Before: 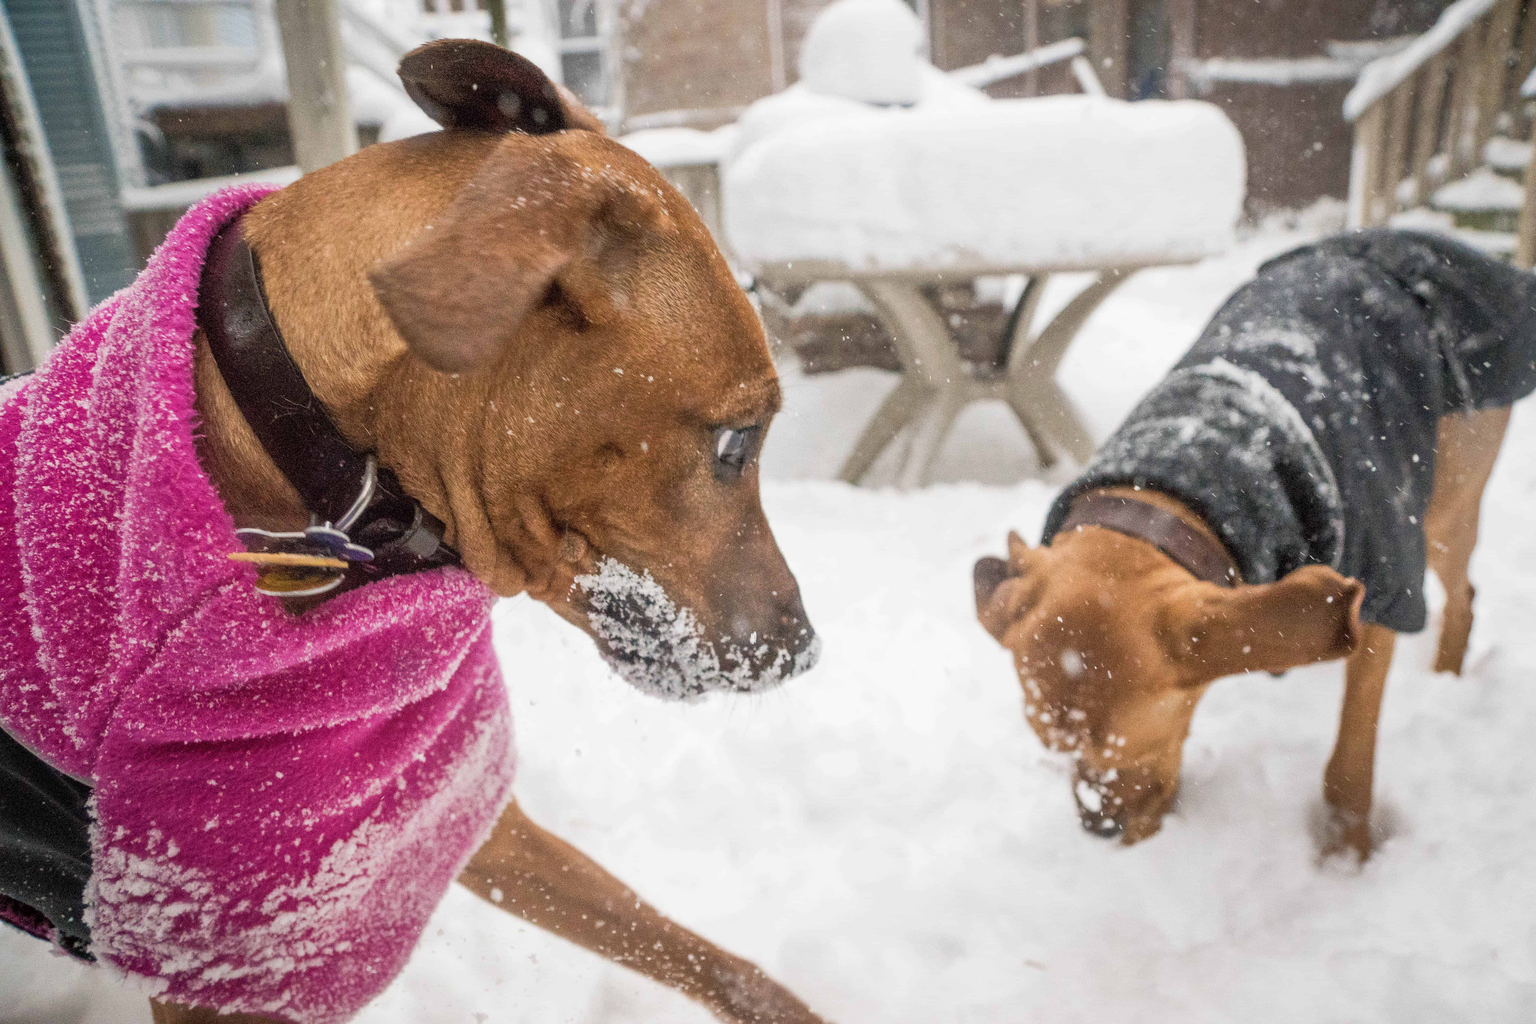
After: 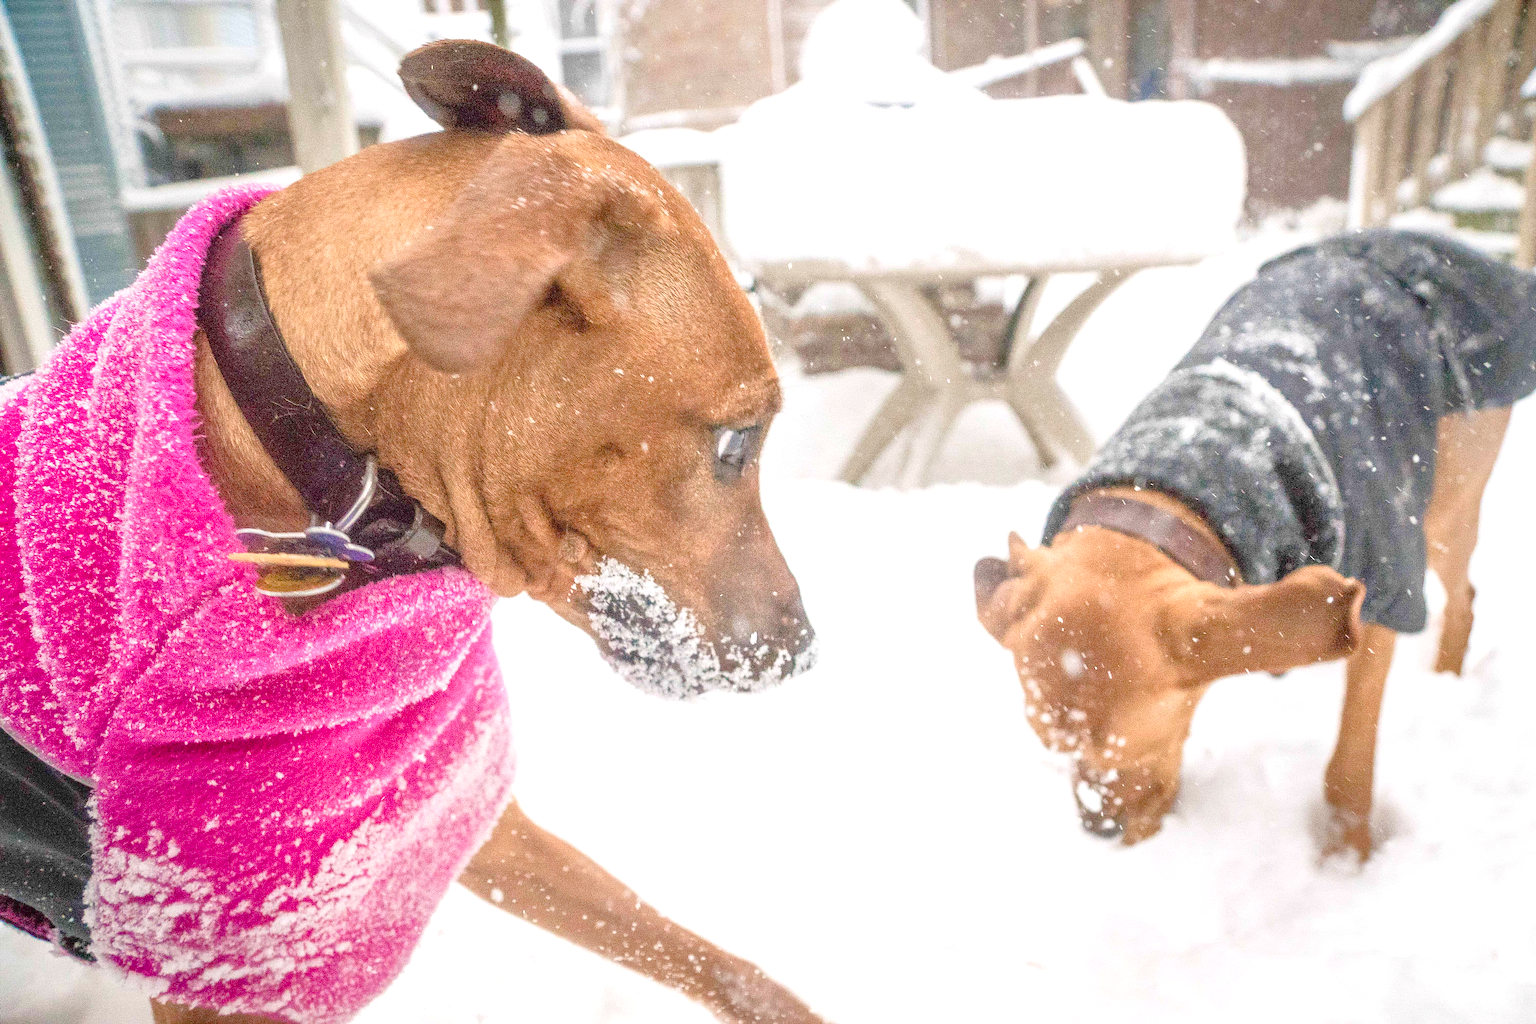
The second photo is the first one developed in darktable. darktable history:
color balance rgb: highlights gain › chroma 0.178%, highlights gain › hue 331.41°, perceptual saturation grading › global saturation 20%, perceptual saturation grading › highlights -49.649%, perceptual saturation grading › shadows 25.903%, global vibrance 23.771%, contrast -25.644%
sharpen: on, module defaults
levels: black 0.081%, levels [0, 0.43, 0.859]
exposure: black level correction 0, exposure 0.701 EV, compensate highlight preservation false
